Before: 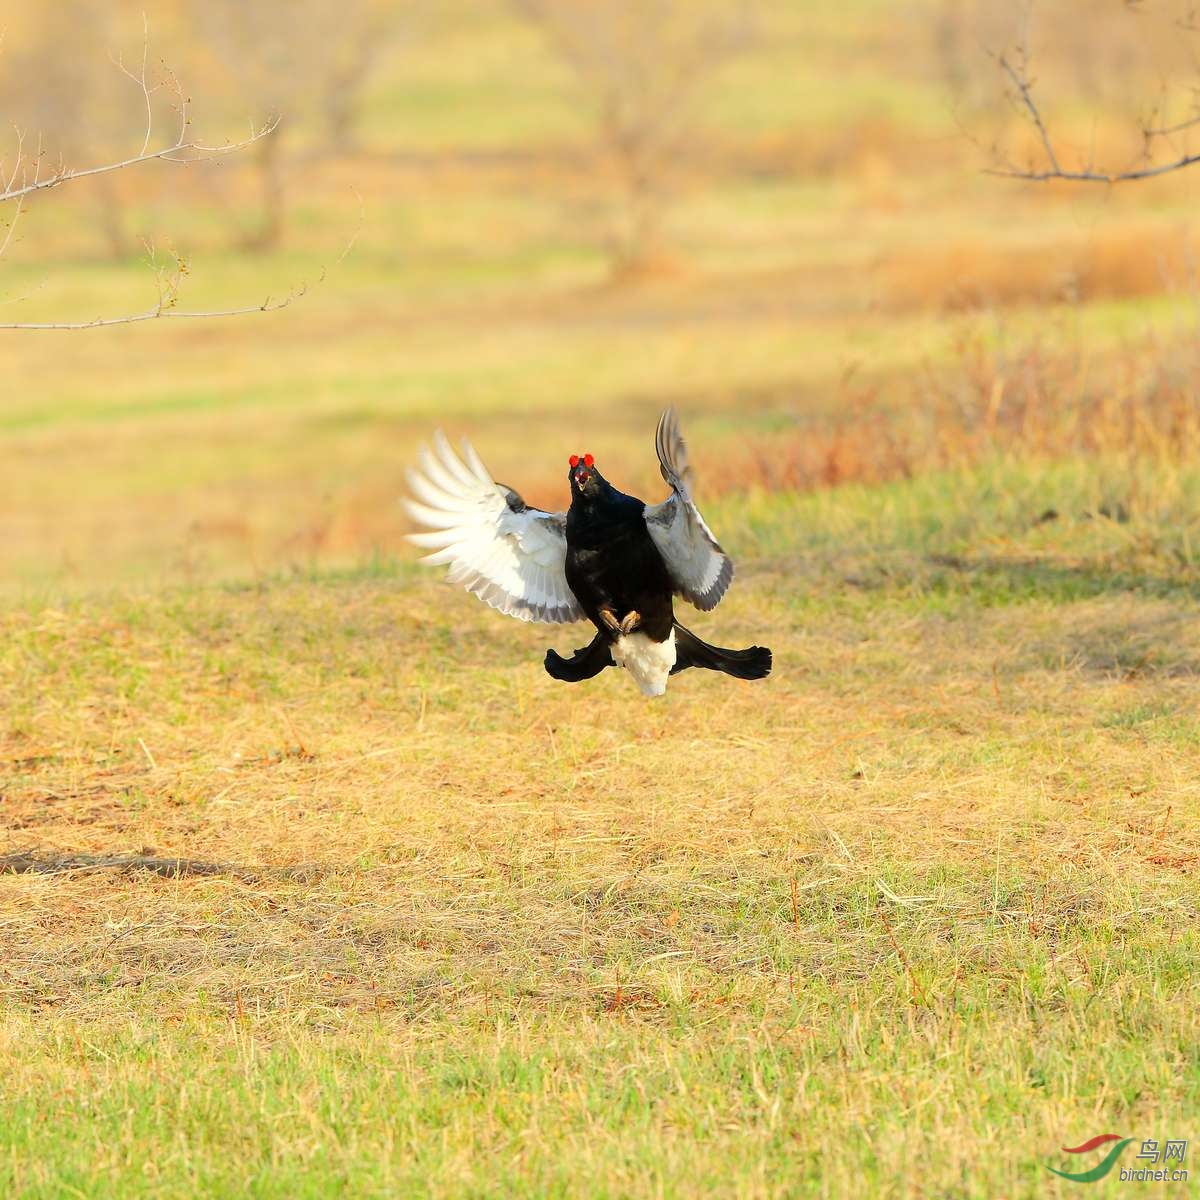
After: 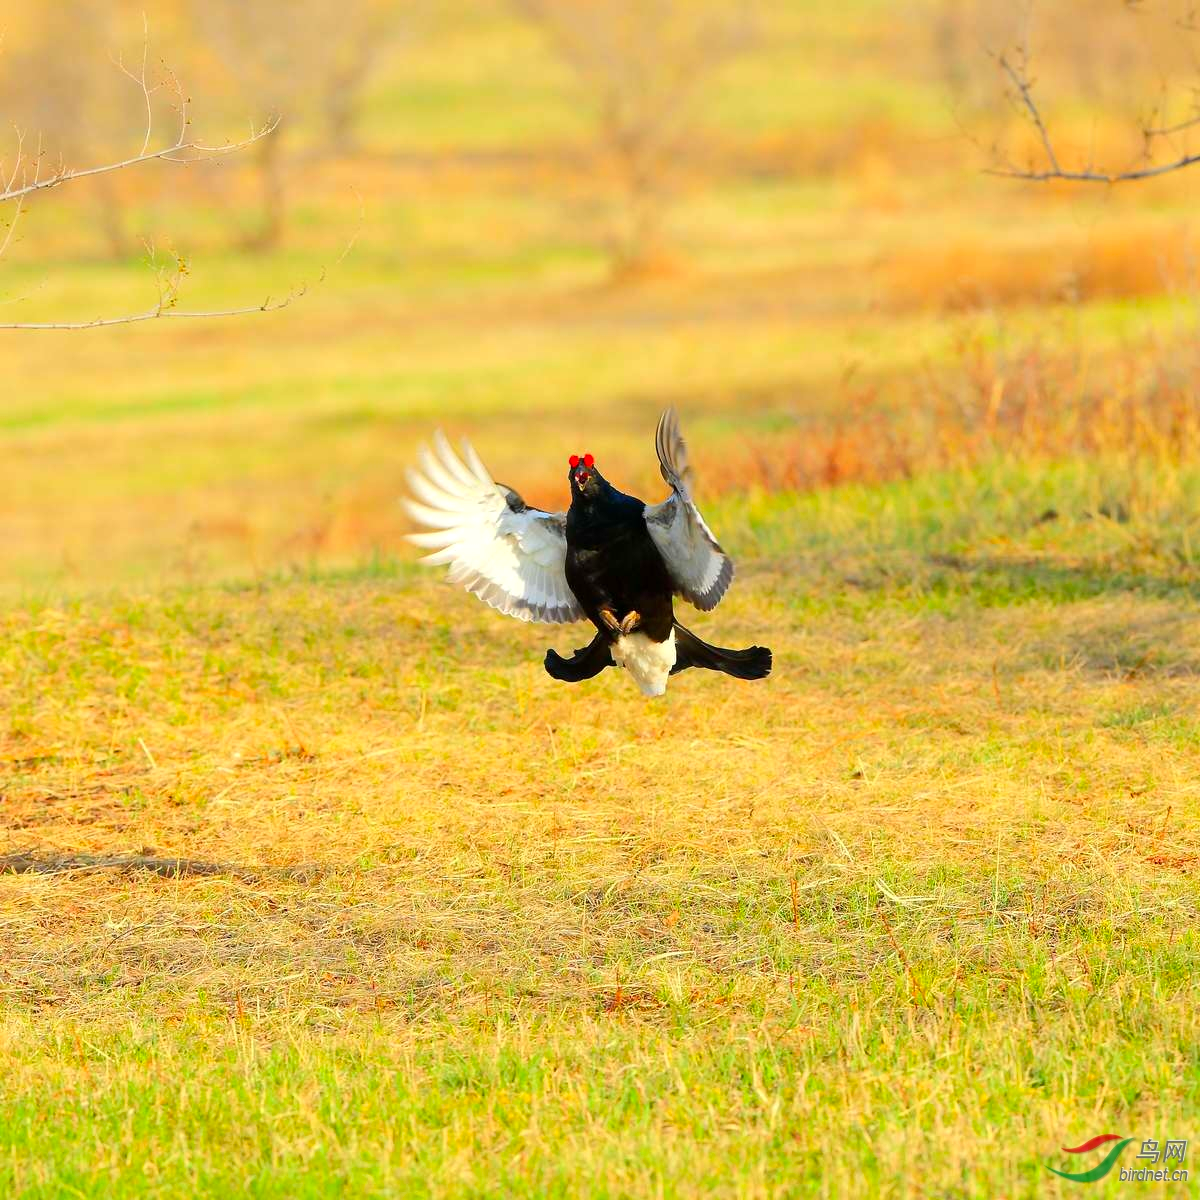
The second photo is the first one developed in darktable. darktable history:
exposure: exposure 0.084 EV, compensate exposure bias true, compensate highlight preservation false
contrast brightness saturation: brightness -0.018, saturation 0.354
